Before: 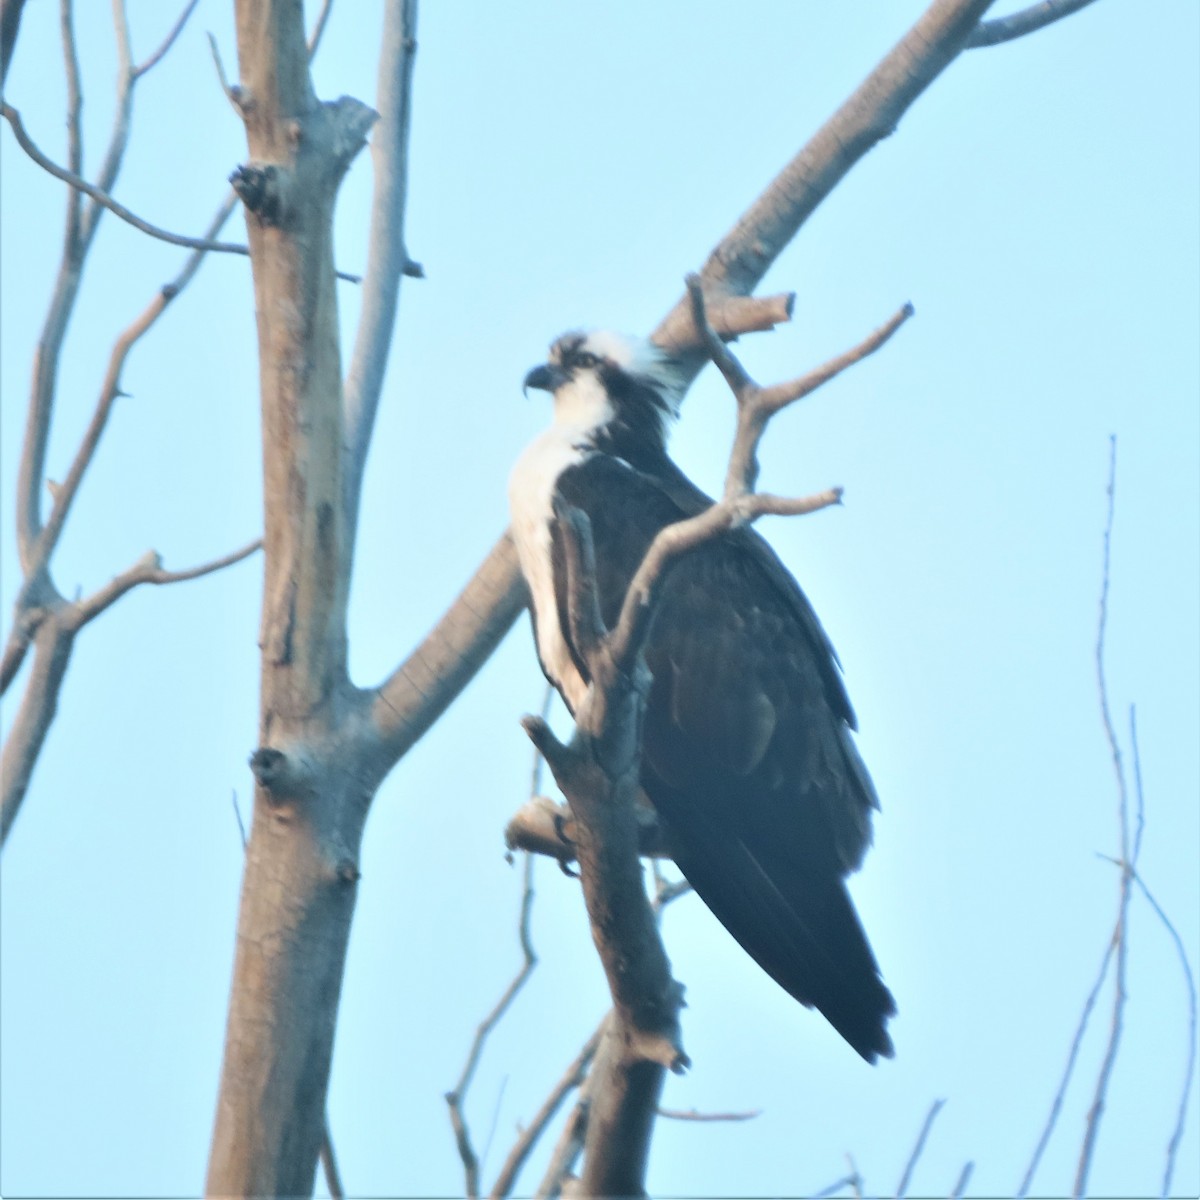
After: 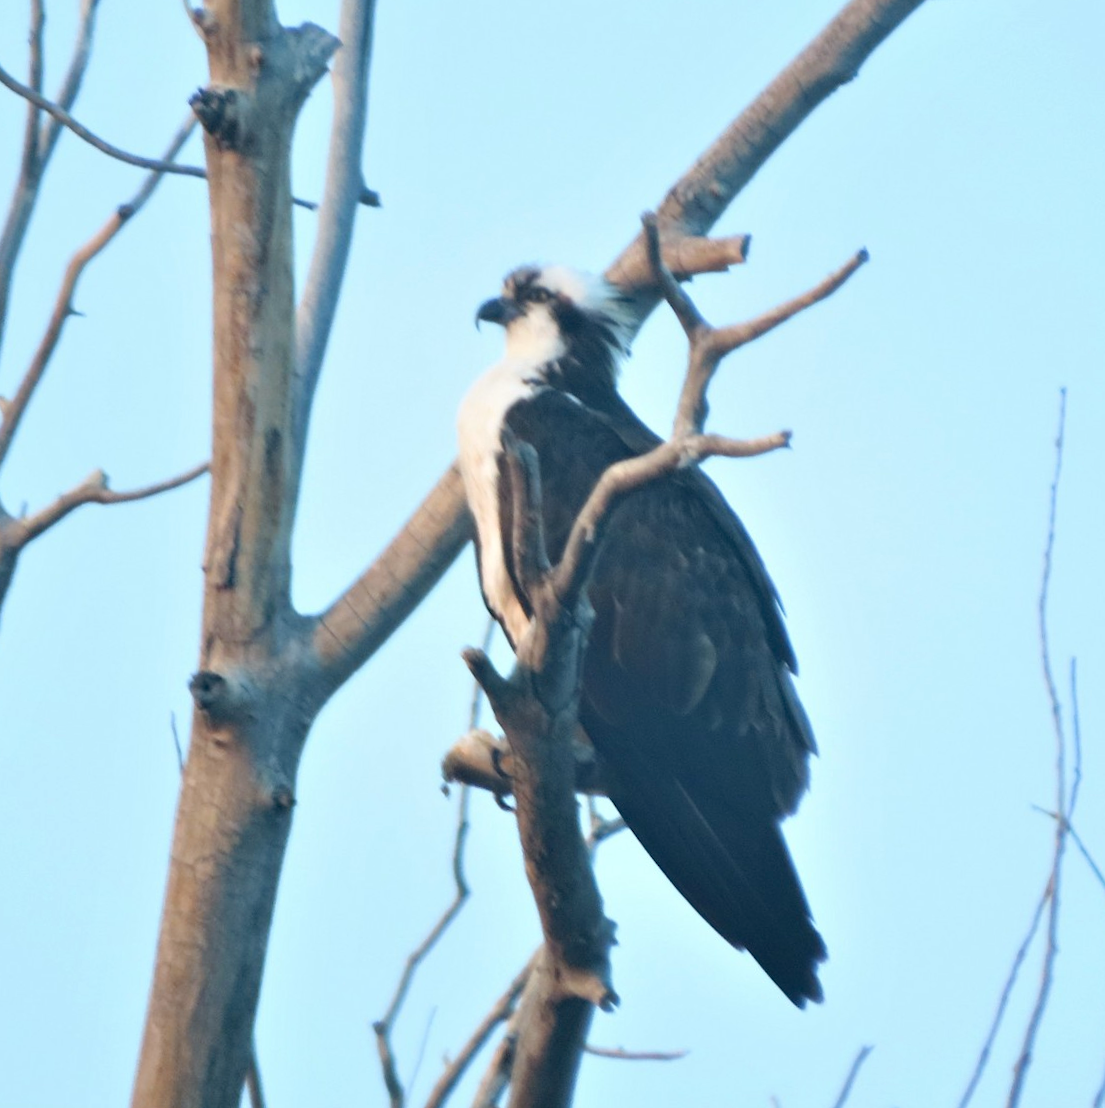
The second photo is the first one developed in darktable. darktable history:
crop and rotate: angle -1.99°, left 3.077%, top 3.901%, right 1.634%, bottom 0.575%
haze removal: strength 0.296, distance 0.253, compatibility mode true, adaptive false
